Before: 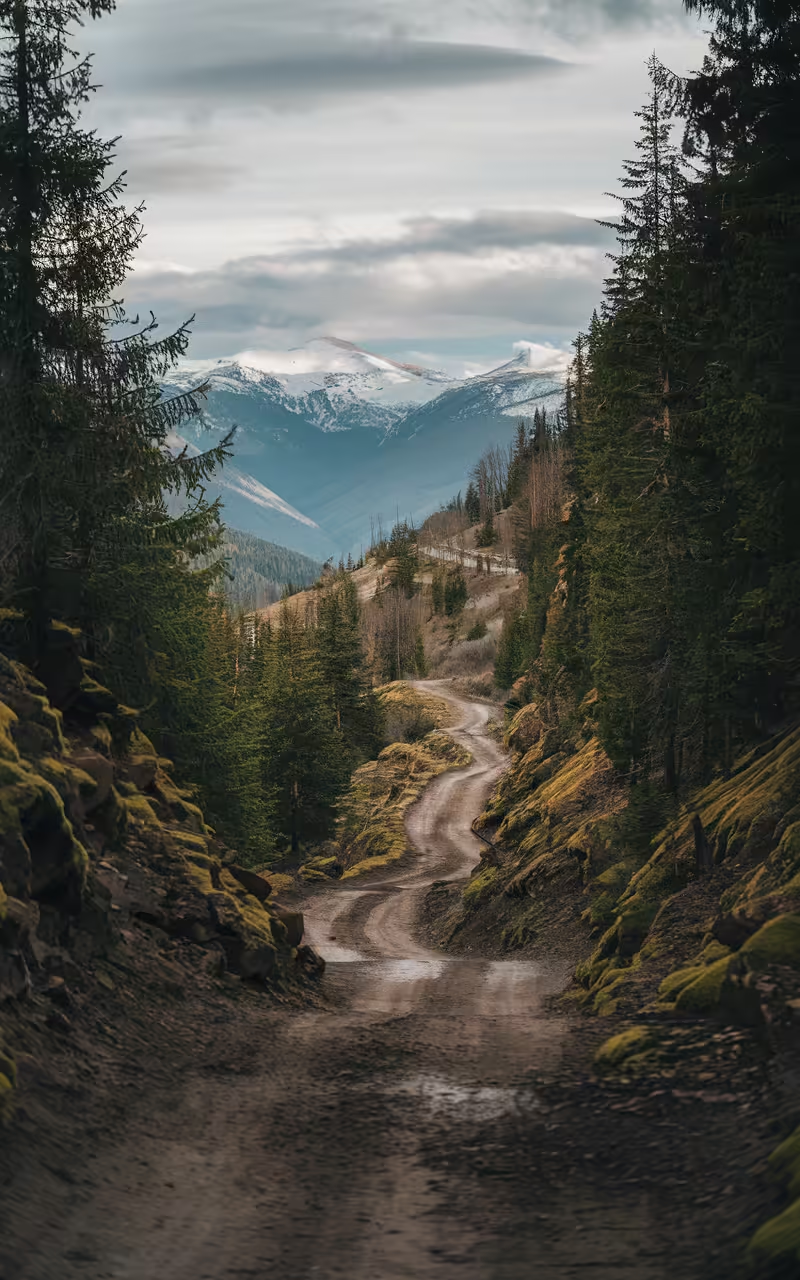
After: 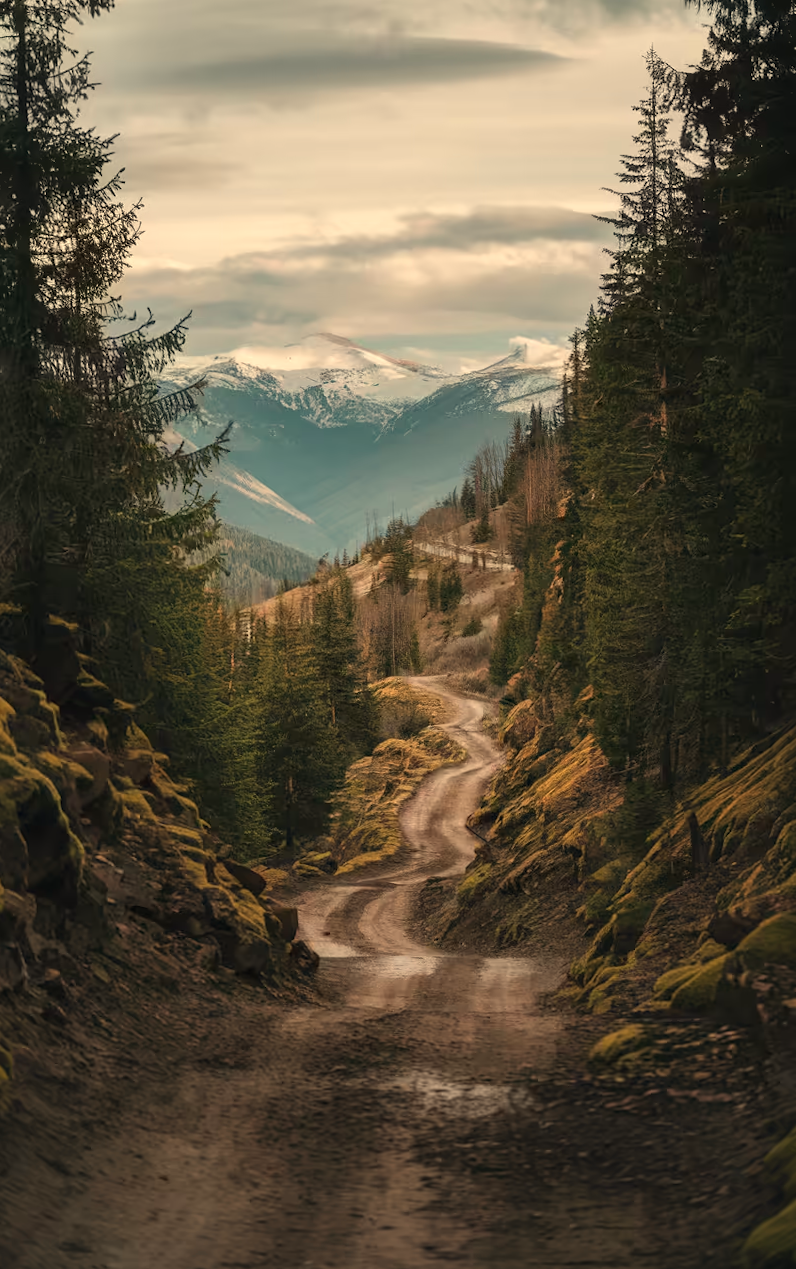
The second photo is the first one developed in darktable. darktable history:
white balance: red 1.123, blue 0.83
rotate and perspective: rotation 0.192°, lens shift (horizontal) -0.015, crop left 0.005, crop right 0.996, crop top 0.006, crop bottom 0.99
